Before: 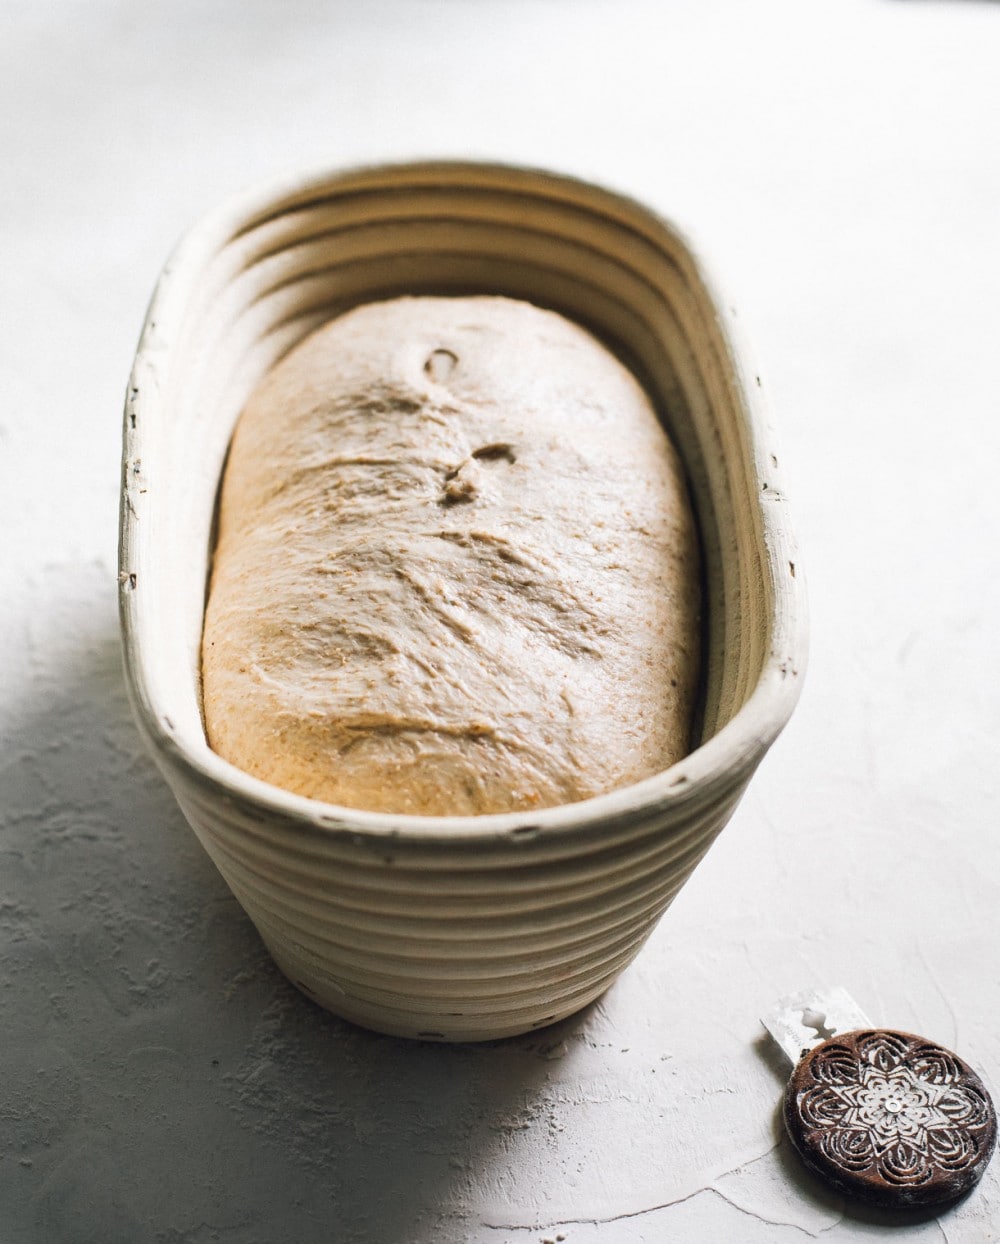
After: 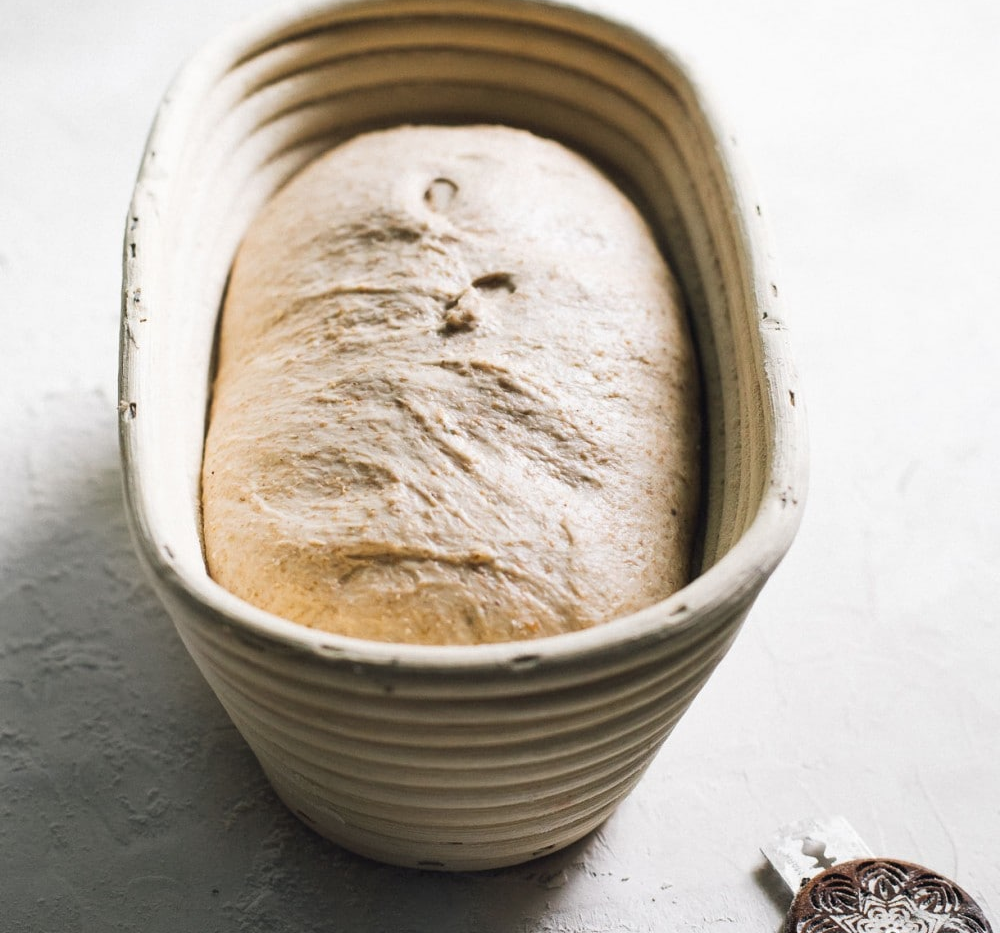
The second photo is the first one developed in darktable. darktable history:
crop: top 13.819%, bottom 11.169%
contrast brightness saturation: contrast 0.01, saturation -0.05
